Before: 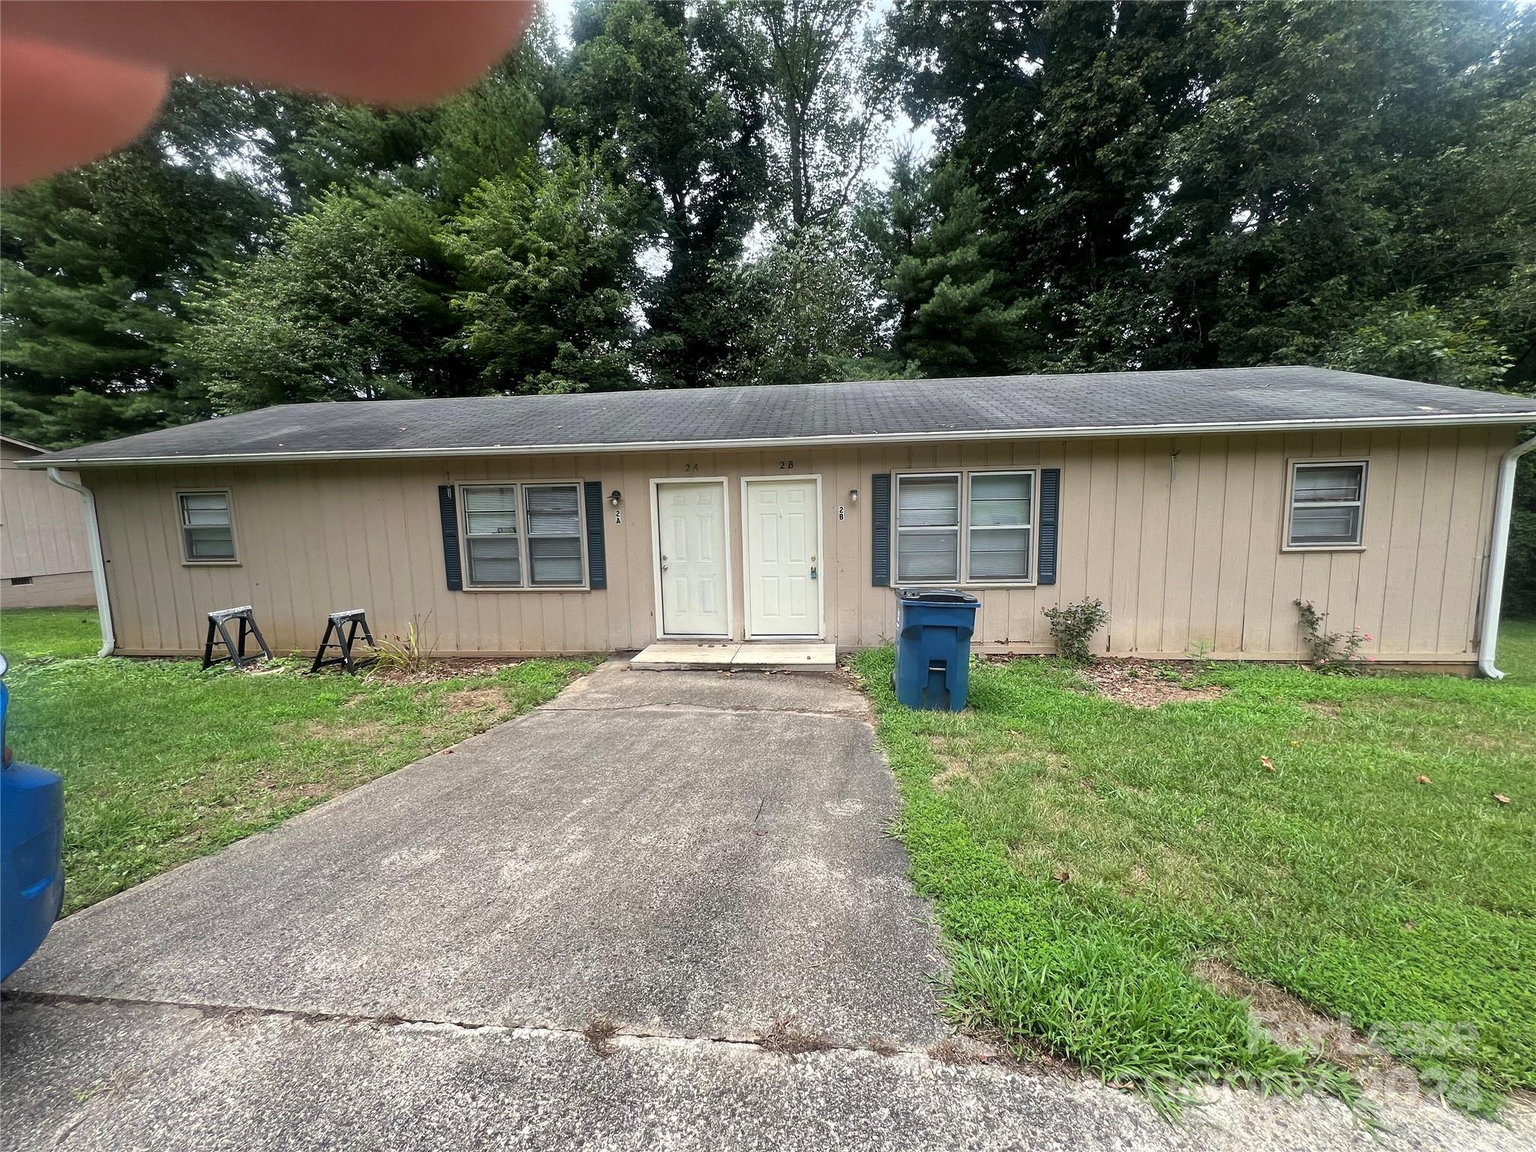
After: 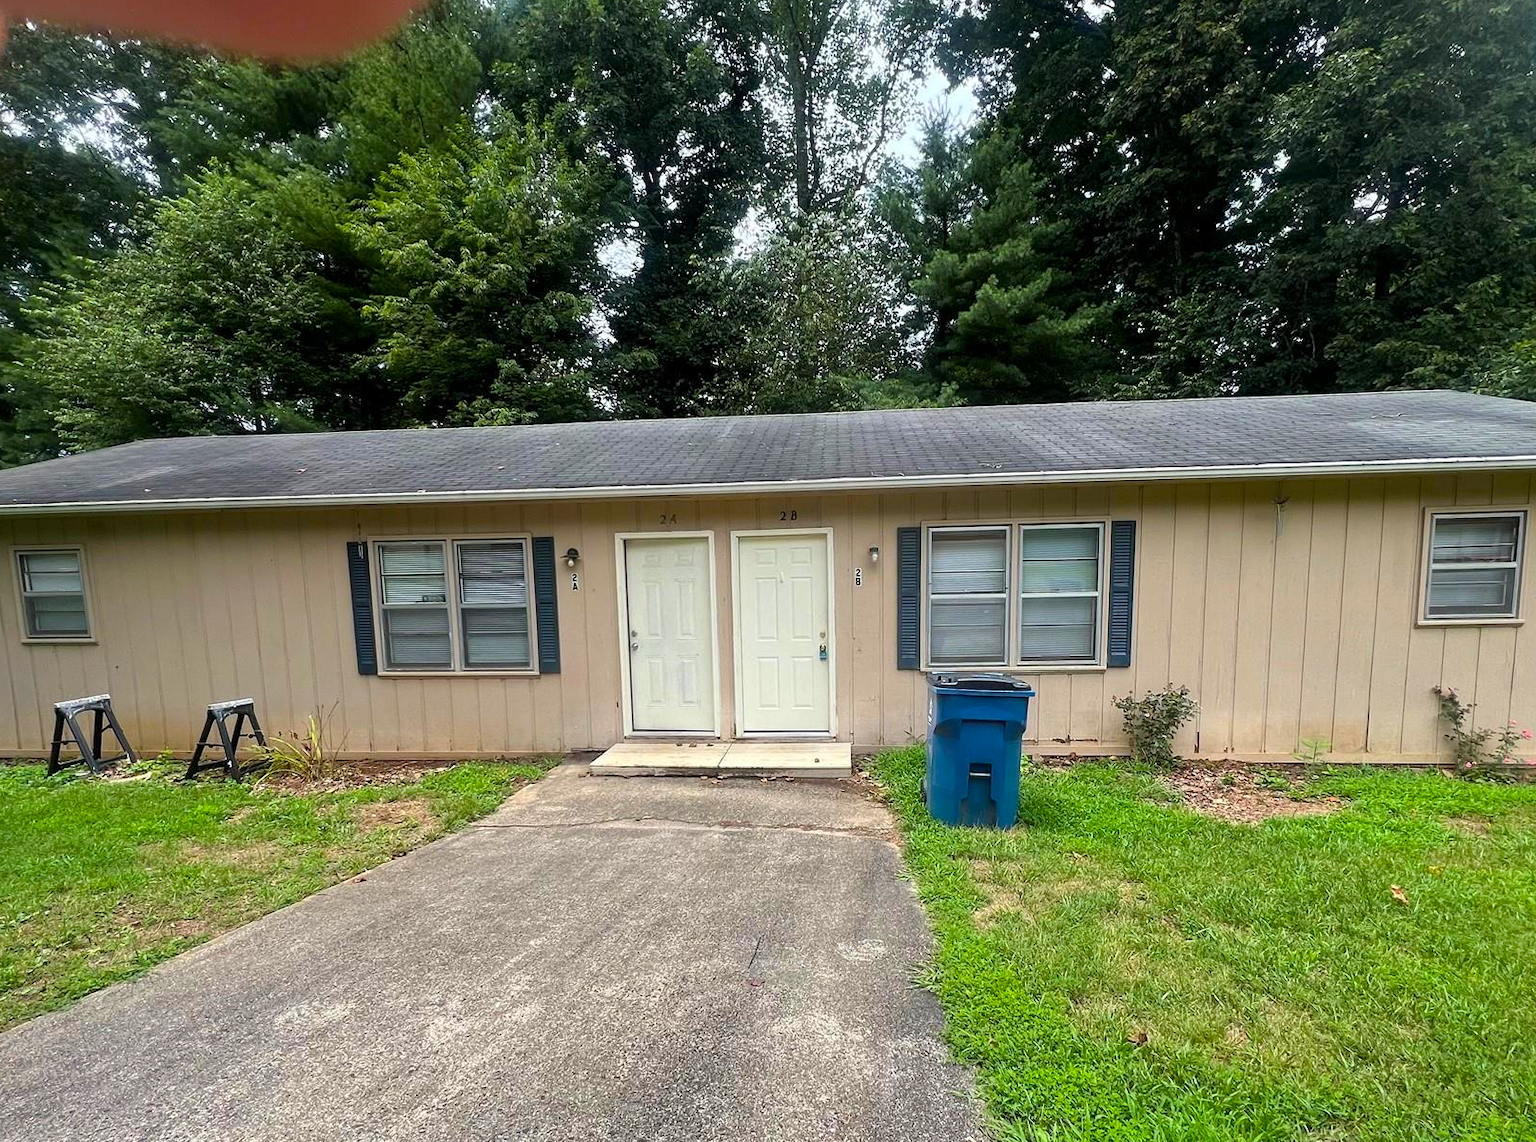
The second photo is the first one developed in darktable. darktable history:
color balance rgb: perceptual saturation grading › global saturation 30%, global vibrance 20%
crop and rotate: left 10.77%, top 5.1%, right 10.41%, bottom 16.76%
